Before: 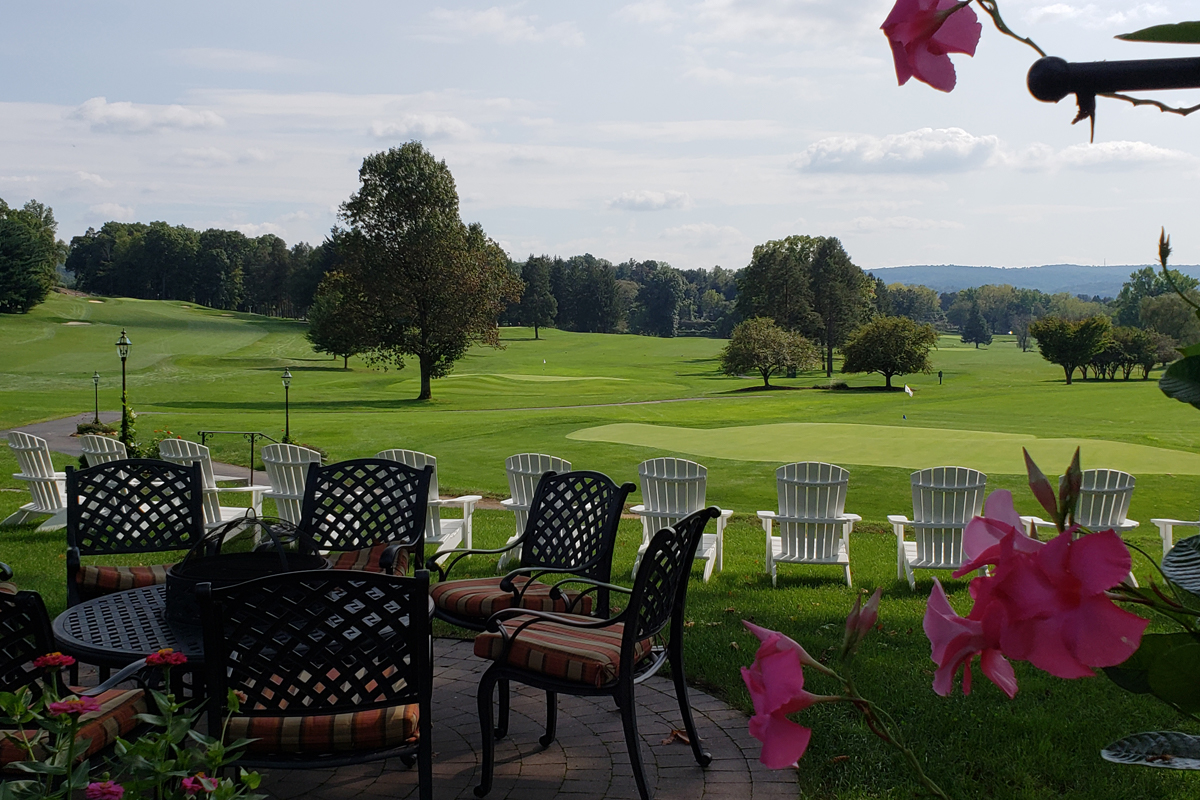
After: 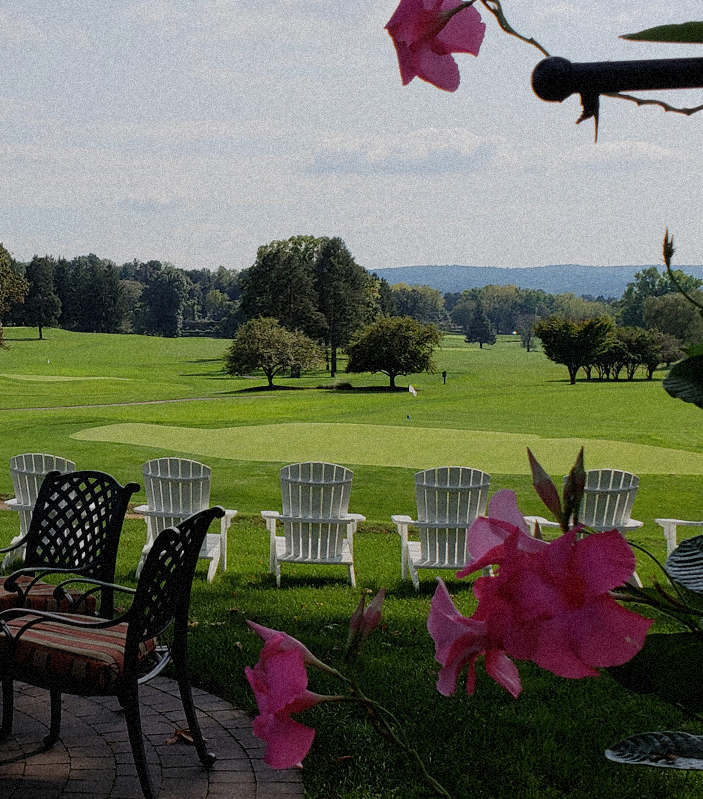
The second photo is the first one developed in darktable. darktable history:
filmic rgb: black relative exposure -8.42 EV, white relative exposure 4.68 EV, hardness 3.82, color science v6 (2022)
crop: left 41.402%
grain: strength 35%, mid-tones bias 0%
